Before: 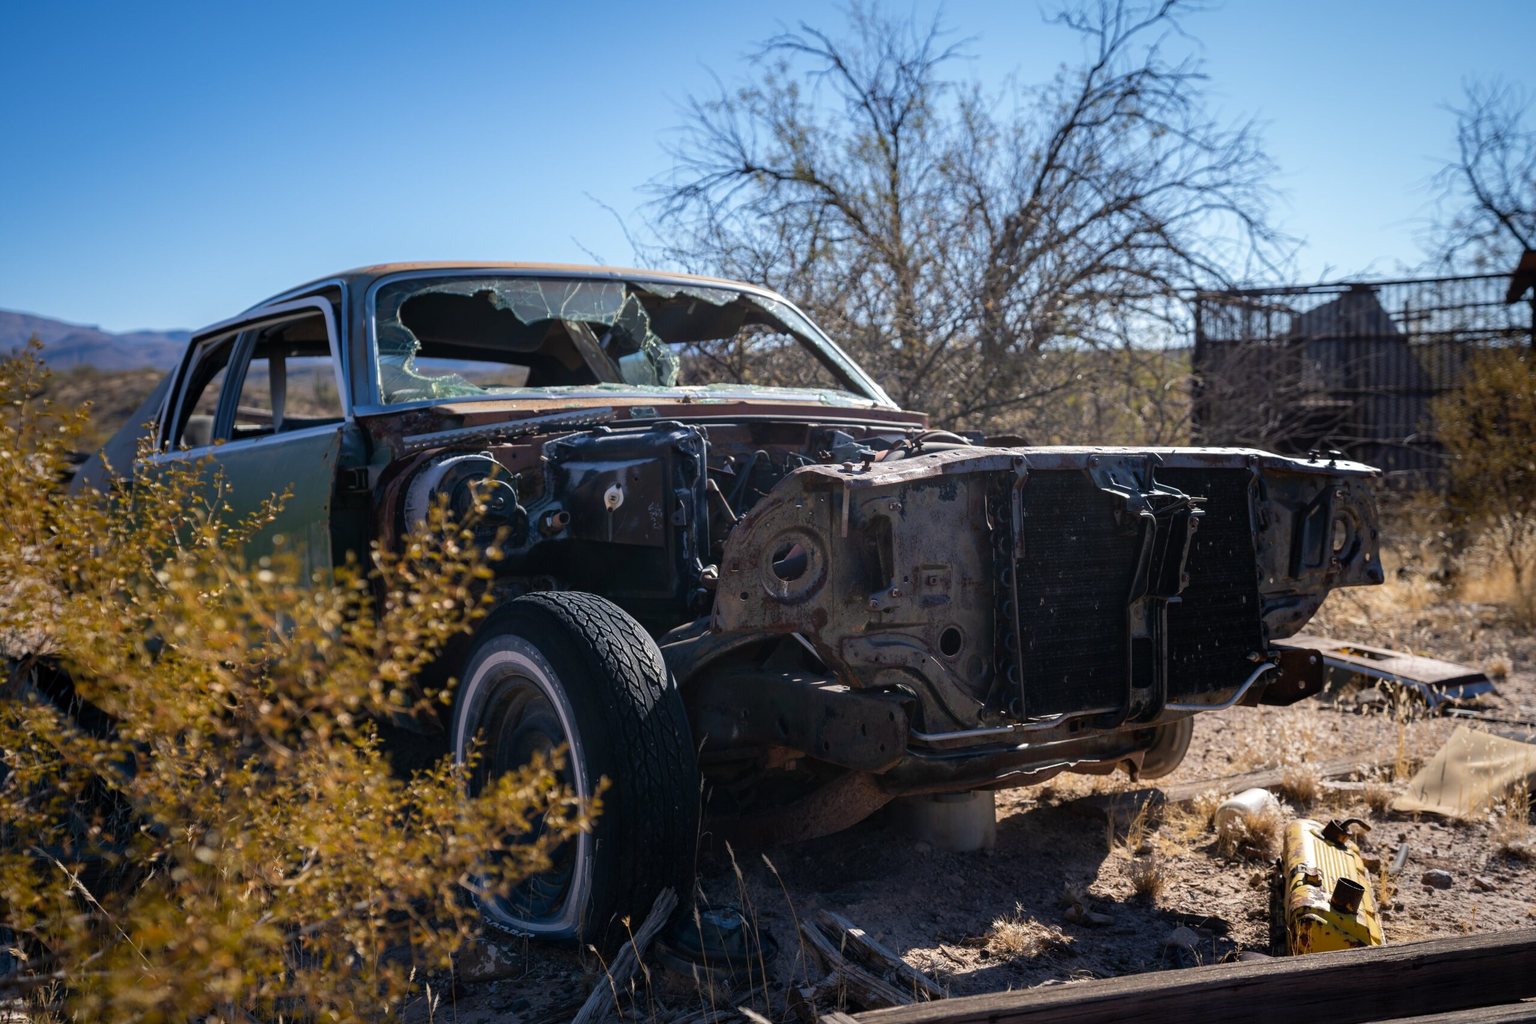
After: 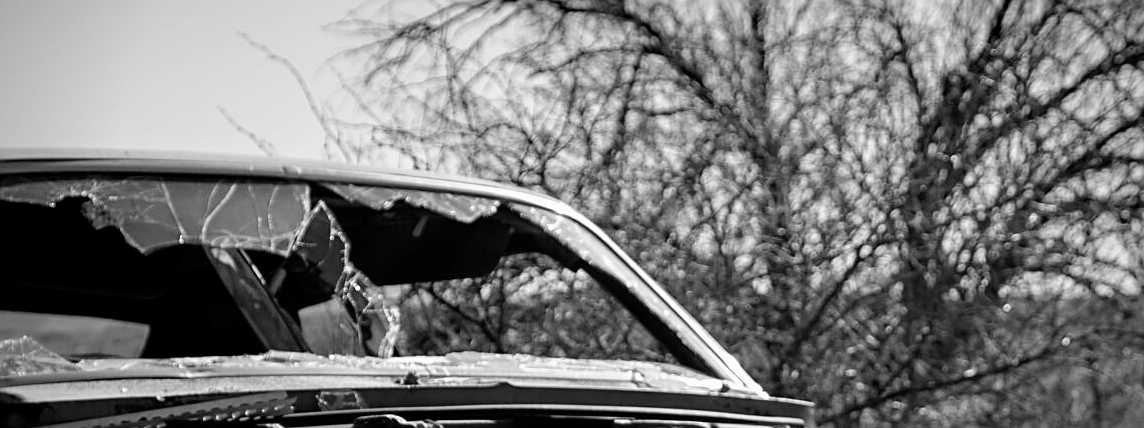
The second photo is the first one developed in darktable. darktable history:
tone equalizer: on, module defaults
monochrome: on, module defaults
crop: left 28.64%, top 16.832%, right 26.637%, bottom 58.055%
vignetting: on, module defaults
sharpen: on, module defaults
color correction: highlights a* -14.62, highlights b* -16.22, shadows a* 10.12, shadows b* 29.4
filmic rgb: black relative exposure -6.3 EV, white relative exposure 2.8 EV, threshold 3 EV, target black luminance 0%, hardness 4.6, latitude 67.35%, contrast 1.292, shadows ↔ highlights balance -3.5%, preserve chrominance no, color science v4 (2020), contrast in shadows soft, enable highlight reconstruction true
